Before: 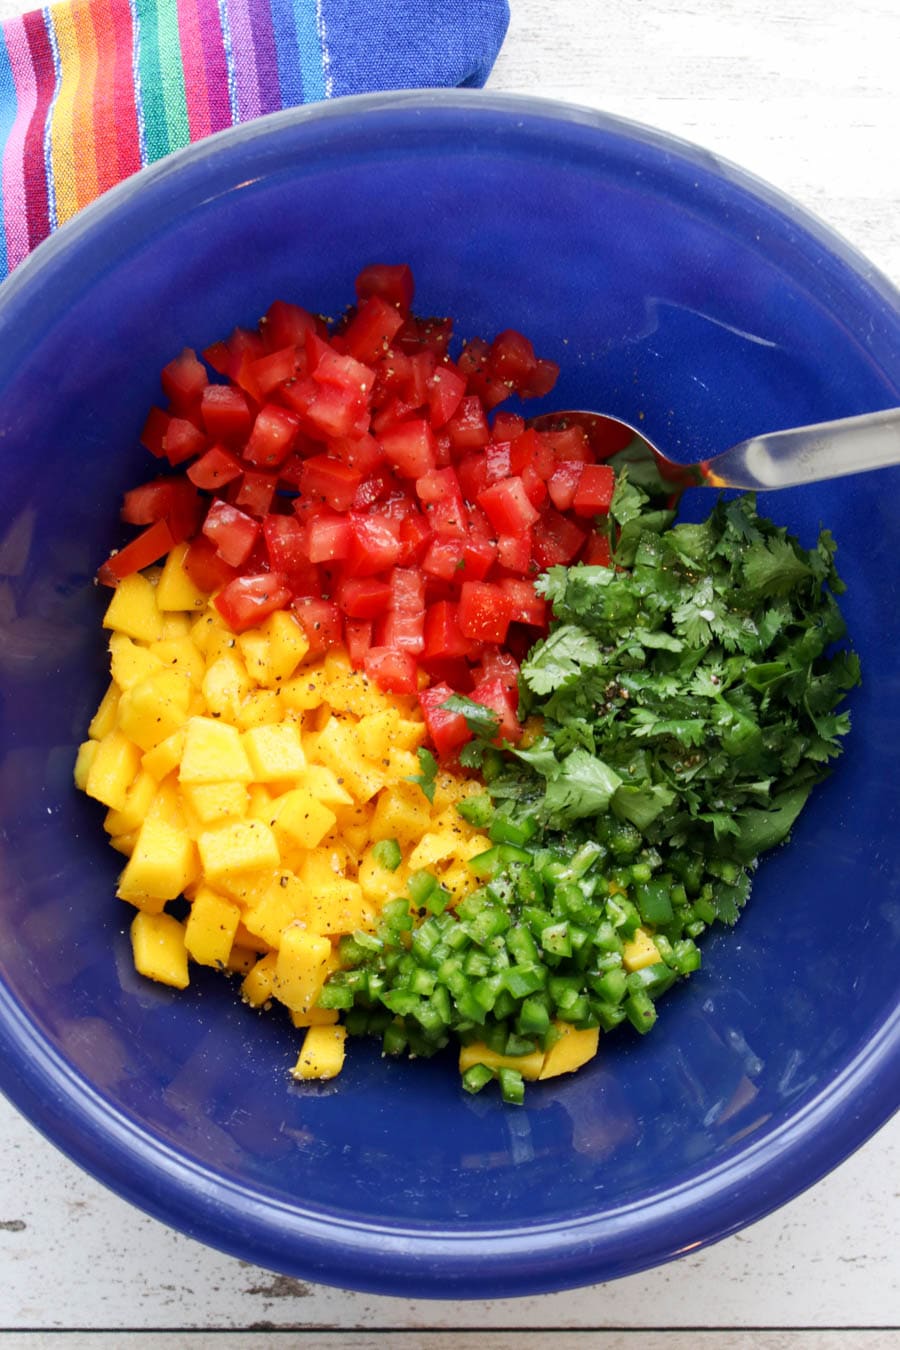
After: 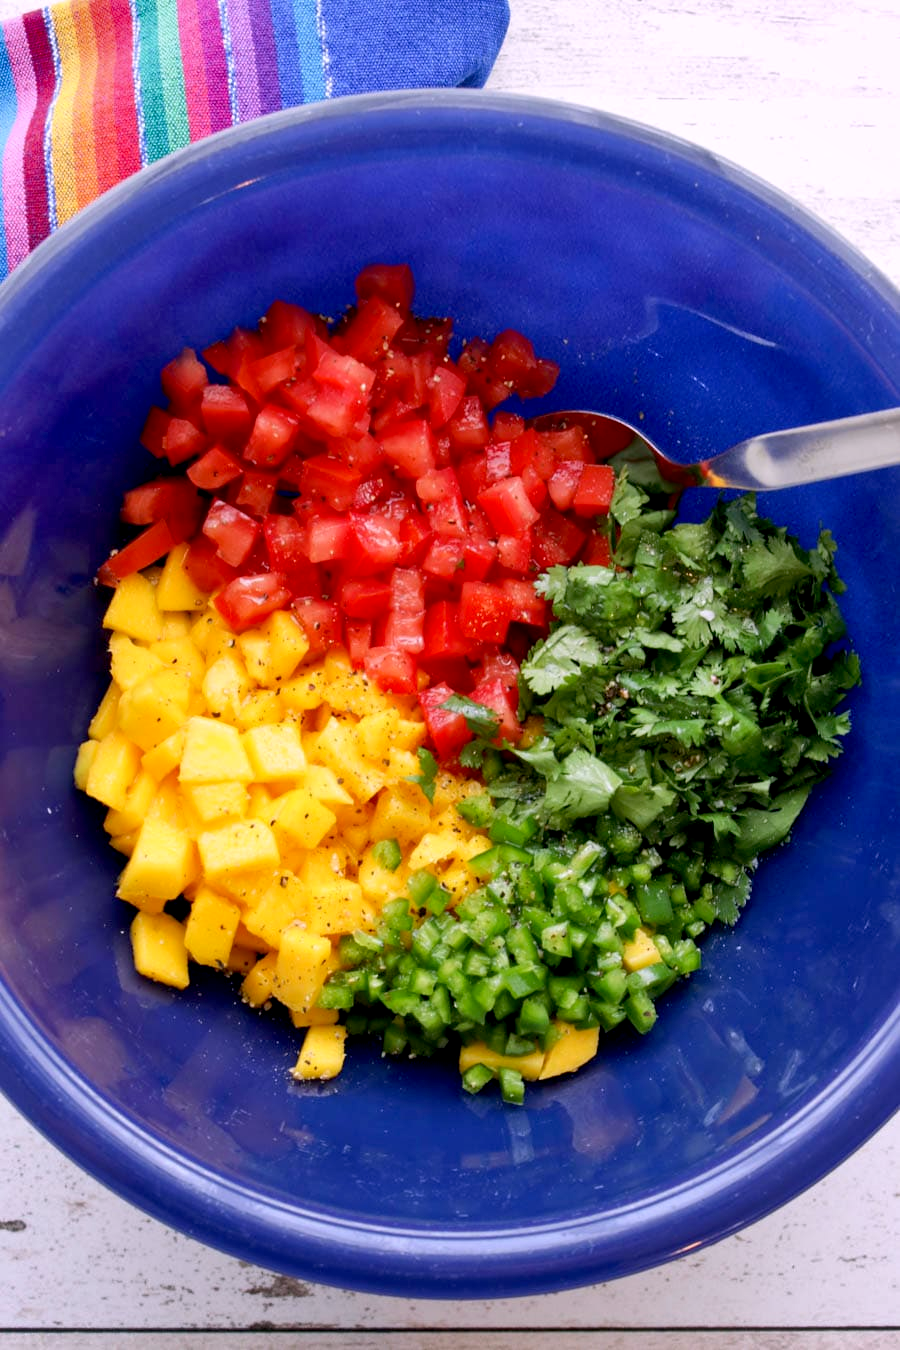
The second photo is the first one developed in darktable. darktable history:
shadows and highlights: shadows 43.71, white point adjustment -1.46, soften with gaussian
white balance: red 1.05, blue 1.072
exposure: black level correction 0.007, compensate highlight preservation false
